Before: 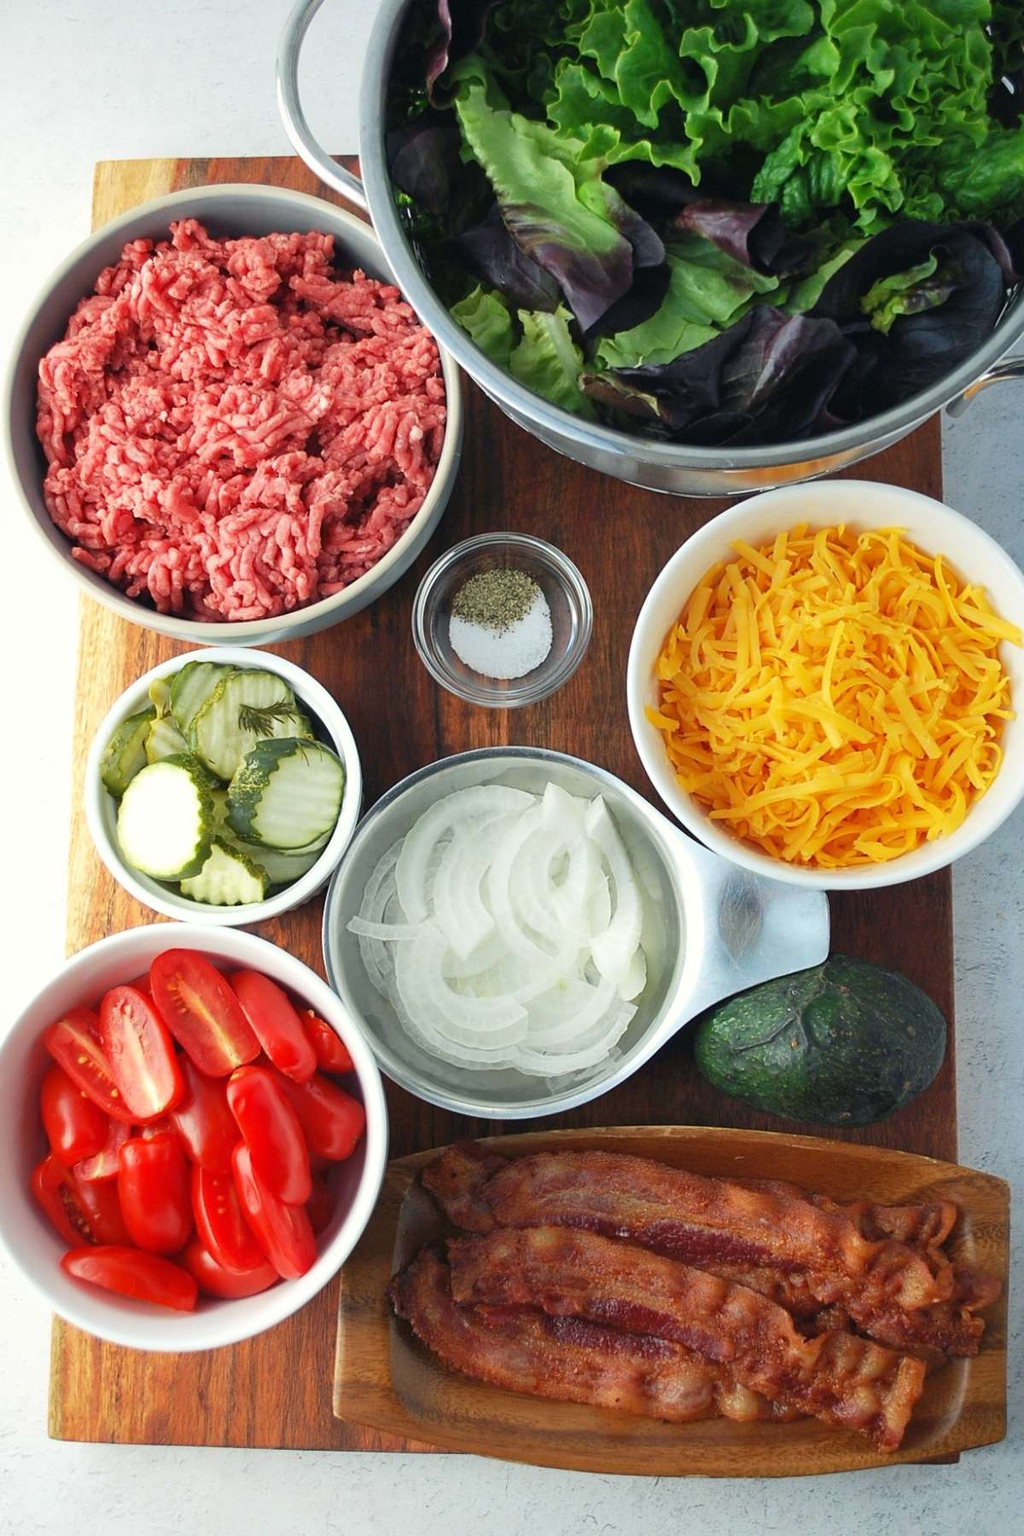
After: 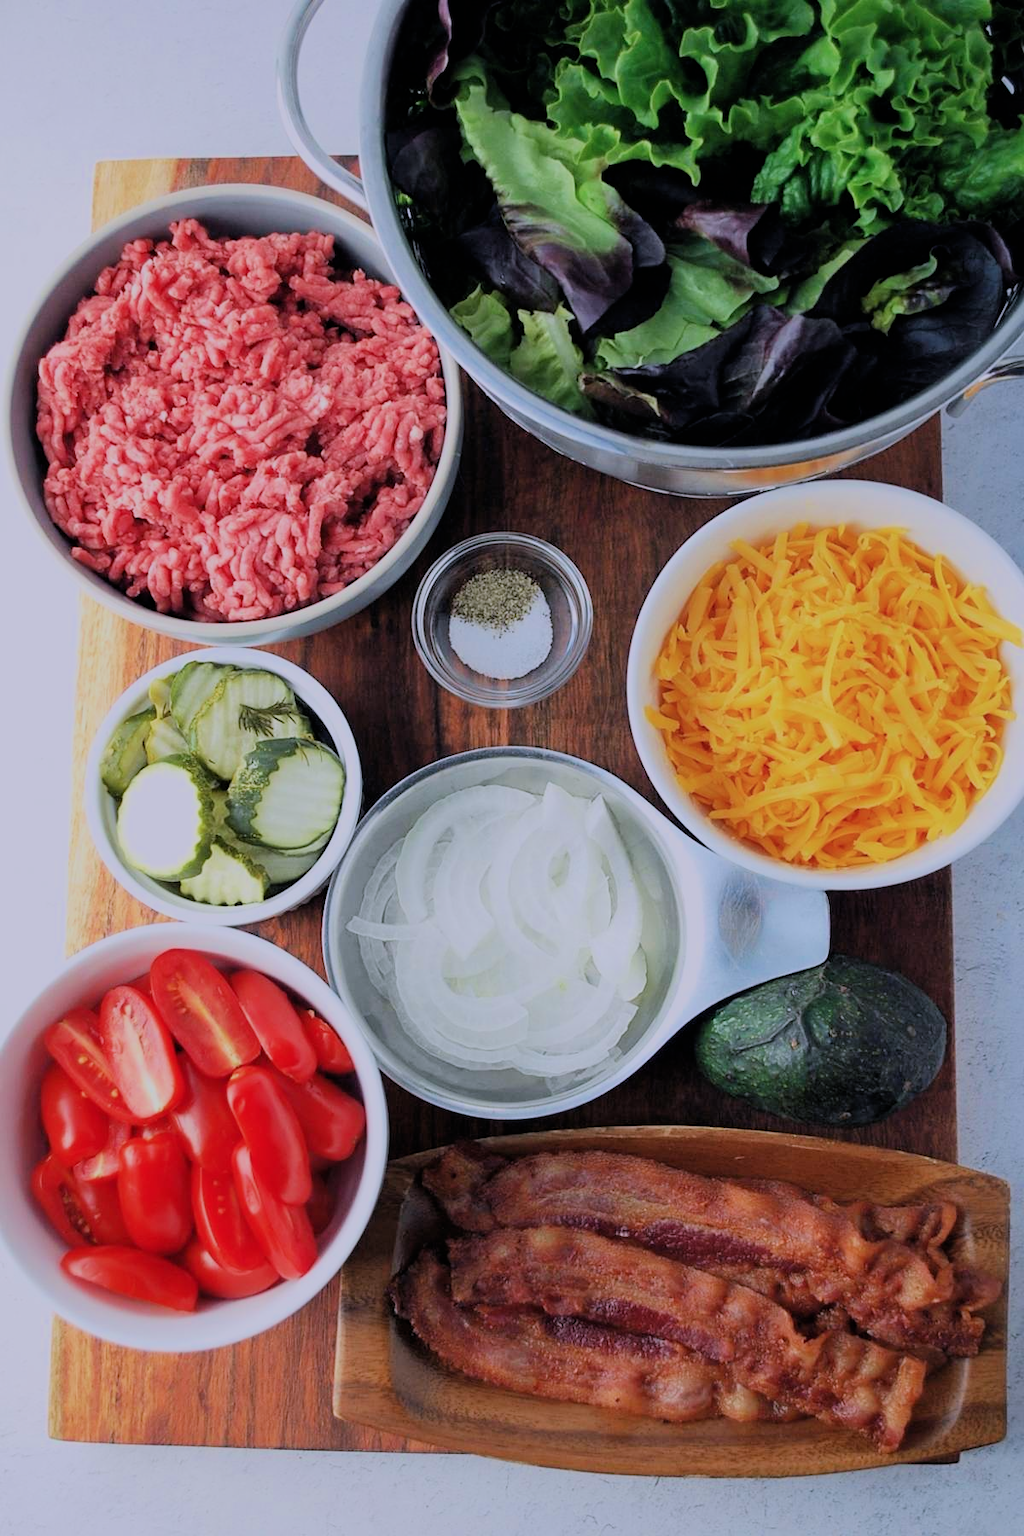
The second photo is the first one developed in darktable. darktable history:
color calibration: illuminant custom, x 0.363, y 0.385, temperature 4528.03 K
filmic rgb: black relative exposure -6.15 EV, white relative exposure 6.96 EV, hardness 2.23, color science v6 (2022)
